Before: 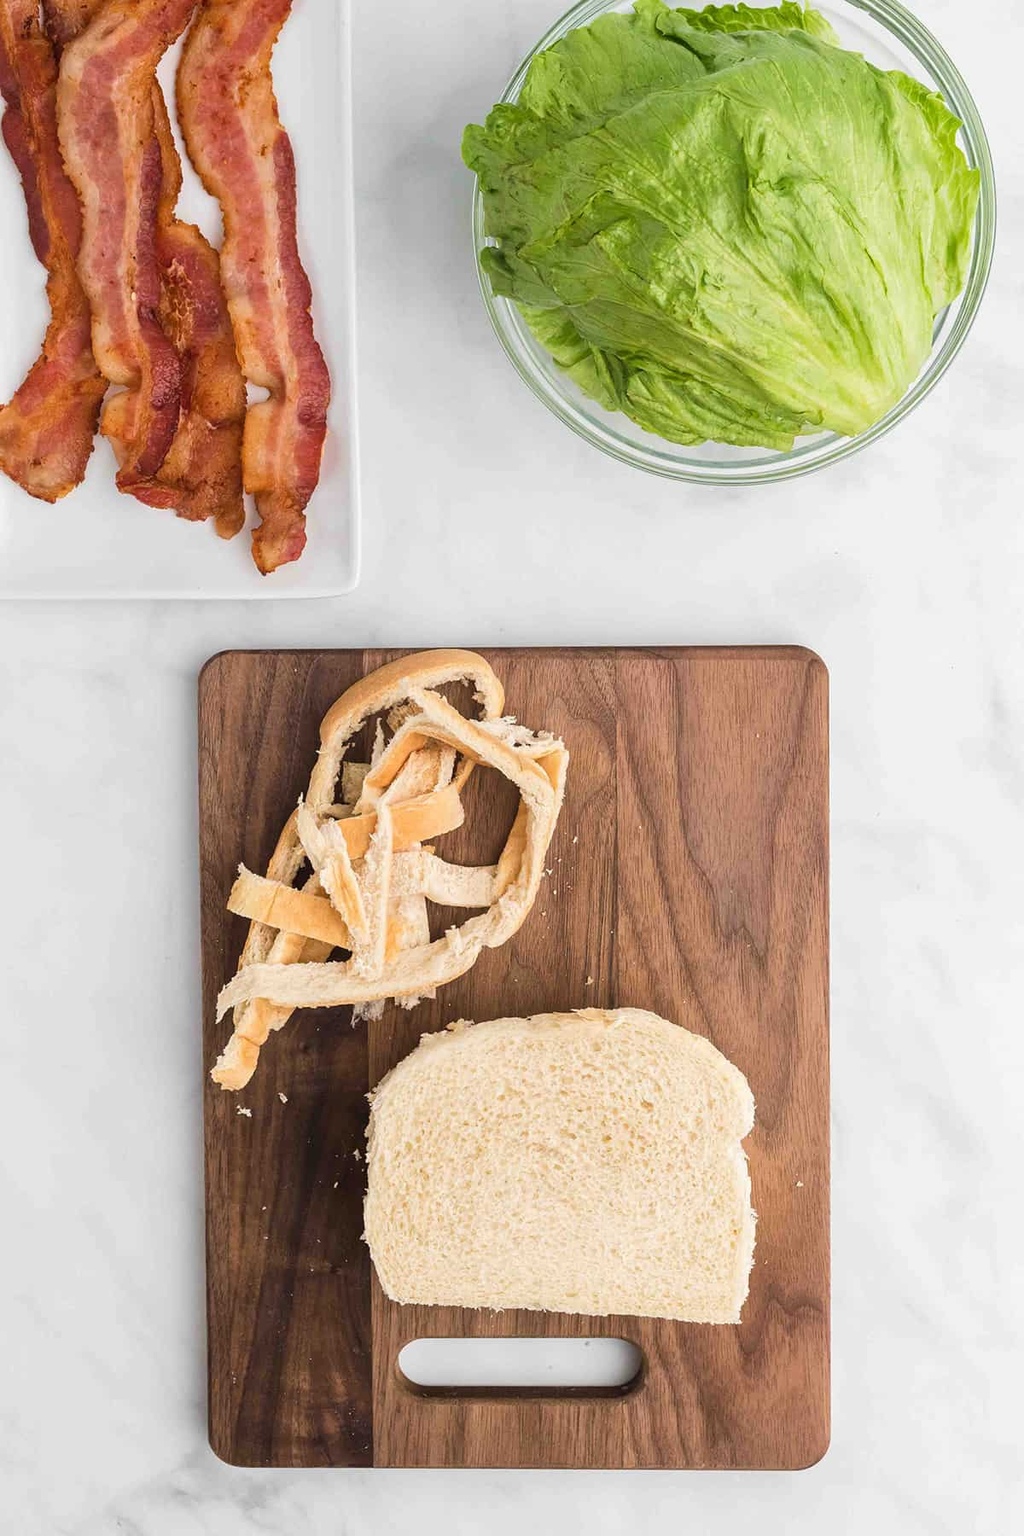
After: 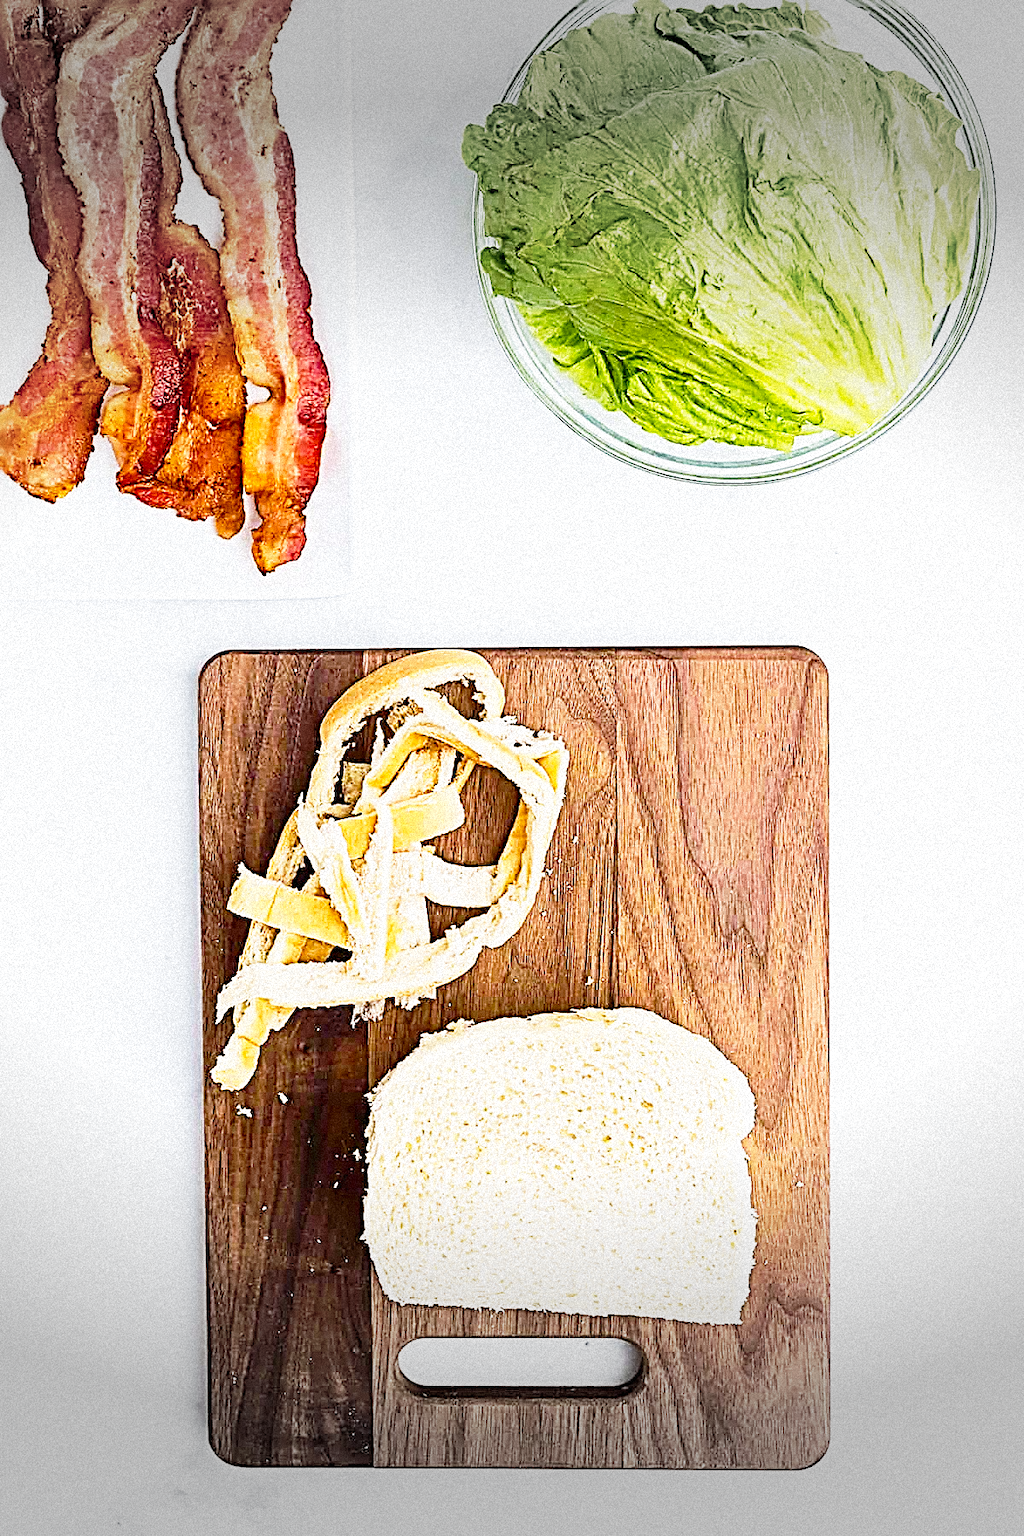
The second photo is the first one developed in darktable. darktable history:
tone equalizer: -7 EV 0.18 EV, -6 EV 0.12 EV, -5 EV 0.08 EV, -4 EV 0.04 EV, -2 EV -0.02 EV, -1 EV -0.04 EV, +0 EV -0.06 EV, luminance estimator HSV value / RGB max
contrast brightness saturation: brightness -0.09
white balance: red 0.974, blue 1.044
sharpen: radius 3.158, amount 1.731
base curve: curves: ch0 [(0, 0) (0.012, 0.01) (0.073, 0.168) (0.31, 0.711) (0.645, 0.957) (1, 1)], preserve colors none
color balance rgb: perceptual saturation grading › global saturation 20%, global vibrance 20%
grain: strength 35%, mid-tones bias 0%
vignetting: fall-off start 79.43%, saturation -0.649, width/height ratio 1.327, unbound false
